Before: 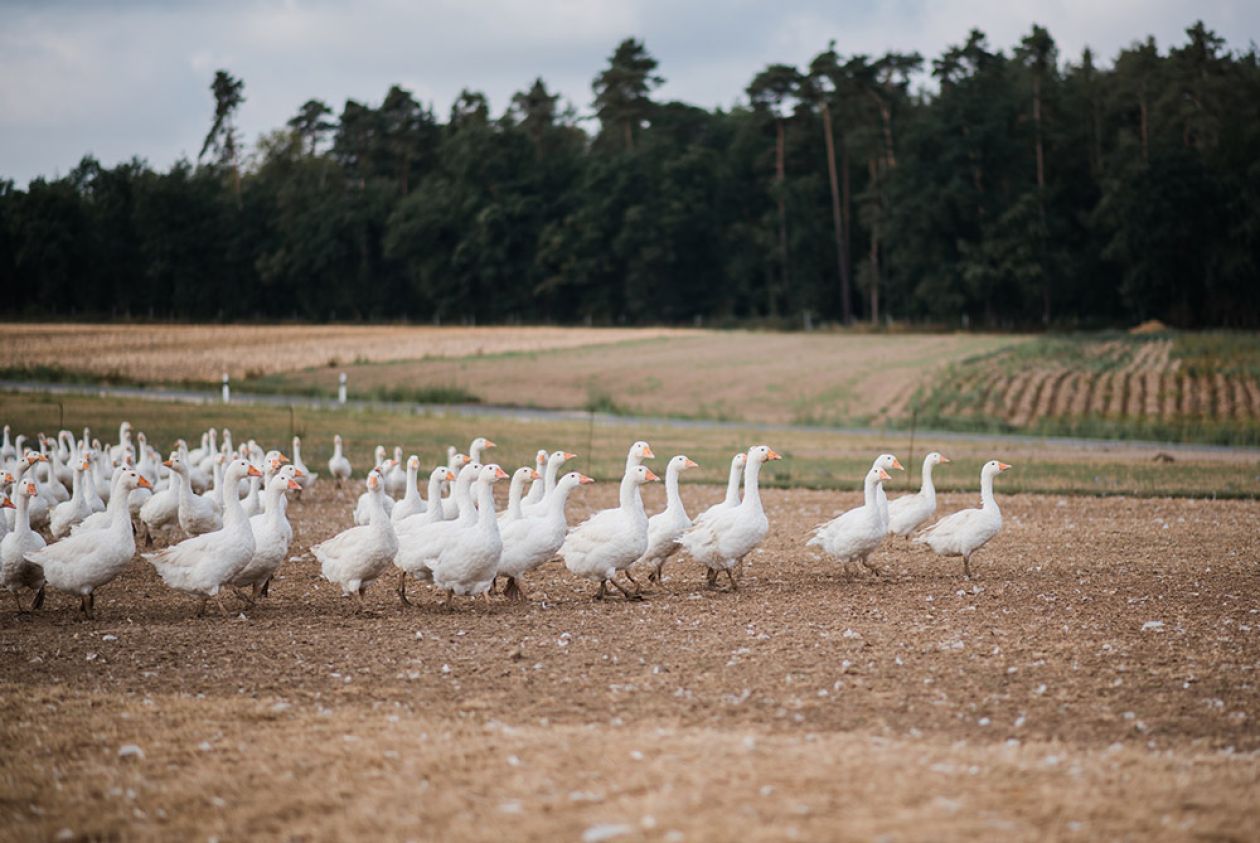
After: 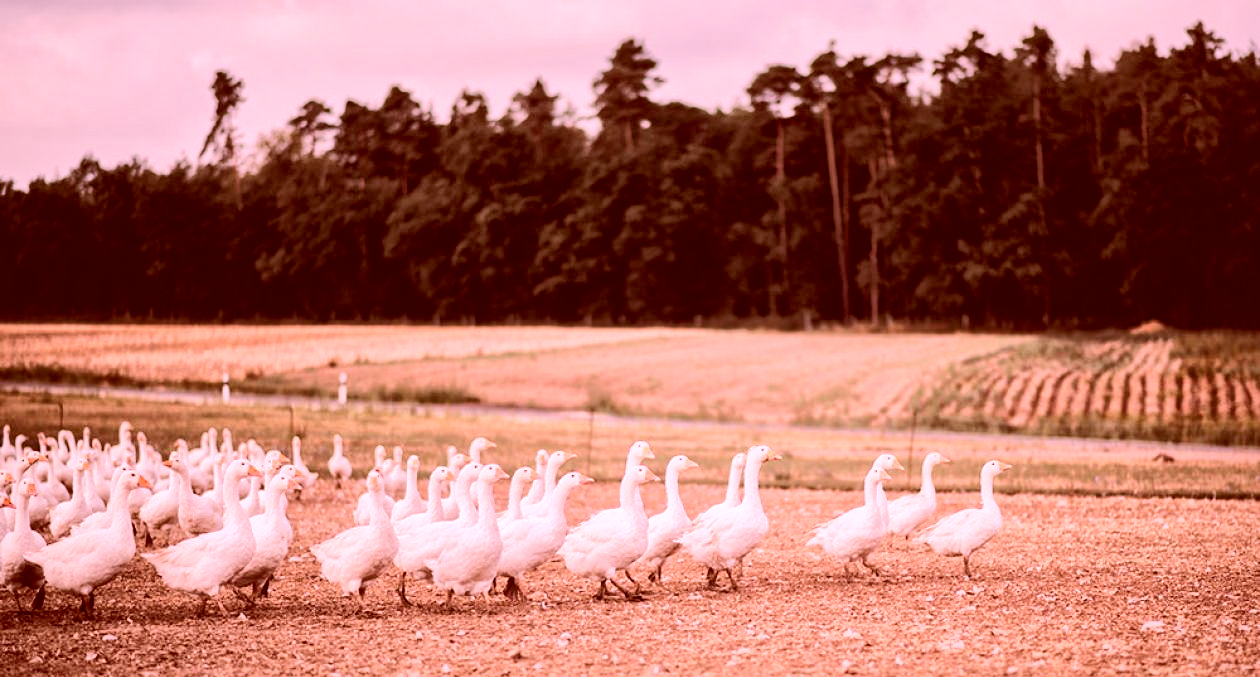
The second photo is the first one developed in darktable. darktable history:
tone equalizer: -8 EV -0.417 EV, -7 EV -0.389 EV, -6 EV -0.333 EV, -5 EV -0.222 EV, -3 EV 0.222 EV, -2 EV 0.333 EV, -1 EV 0.389 EV, +0 EV 0.417 EV, edges refinement/feathering 500, mask exposure compensation -1.57 EV, preserve details no
crop: bottom 19.644%
white balance: red 1.188, blue 1.11
local contrast: mode bilateral grid, contrast 20, coarseness 50, detail 132%, midtone range 0.2
rgb curve: curves: ch0 [(0, 0) (0.284, 0.292) (0.505, 0.644) (1, 1)]; ch1 [(0, 0) (0.284, 0.292) (0.505, 0.644) (1, 1)]; ch2 [(0, 0) (0.284, 0.292) (0.505, 0.644) (1, 1)], compensate middle gray true
color correction: highlights a* 9.03, highlights b* 8.71, shadows a* 40, shadows b* 40, saturation 0.8
global tonemap: drago (1, 100), detail 1
